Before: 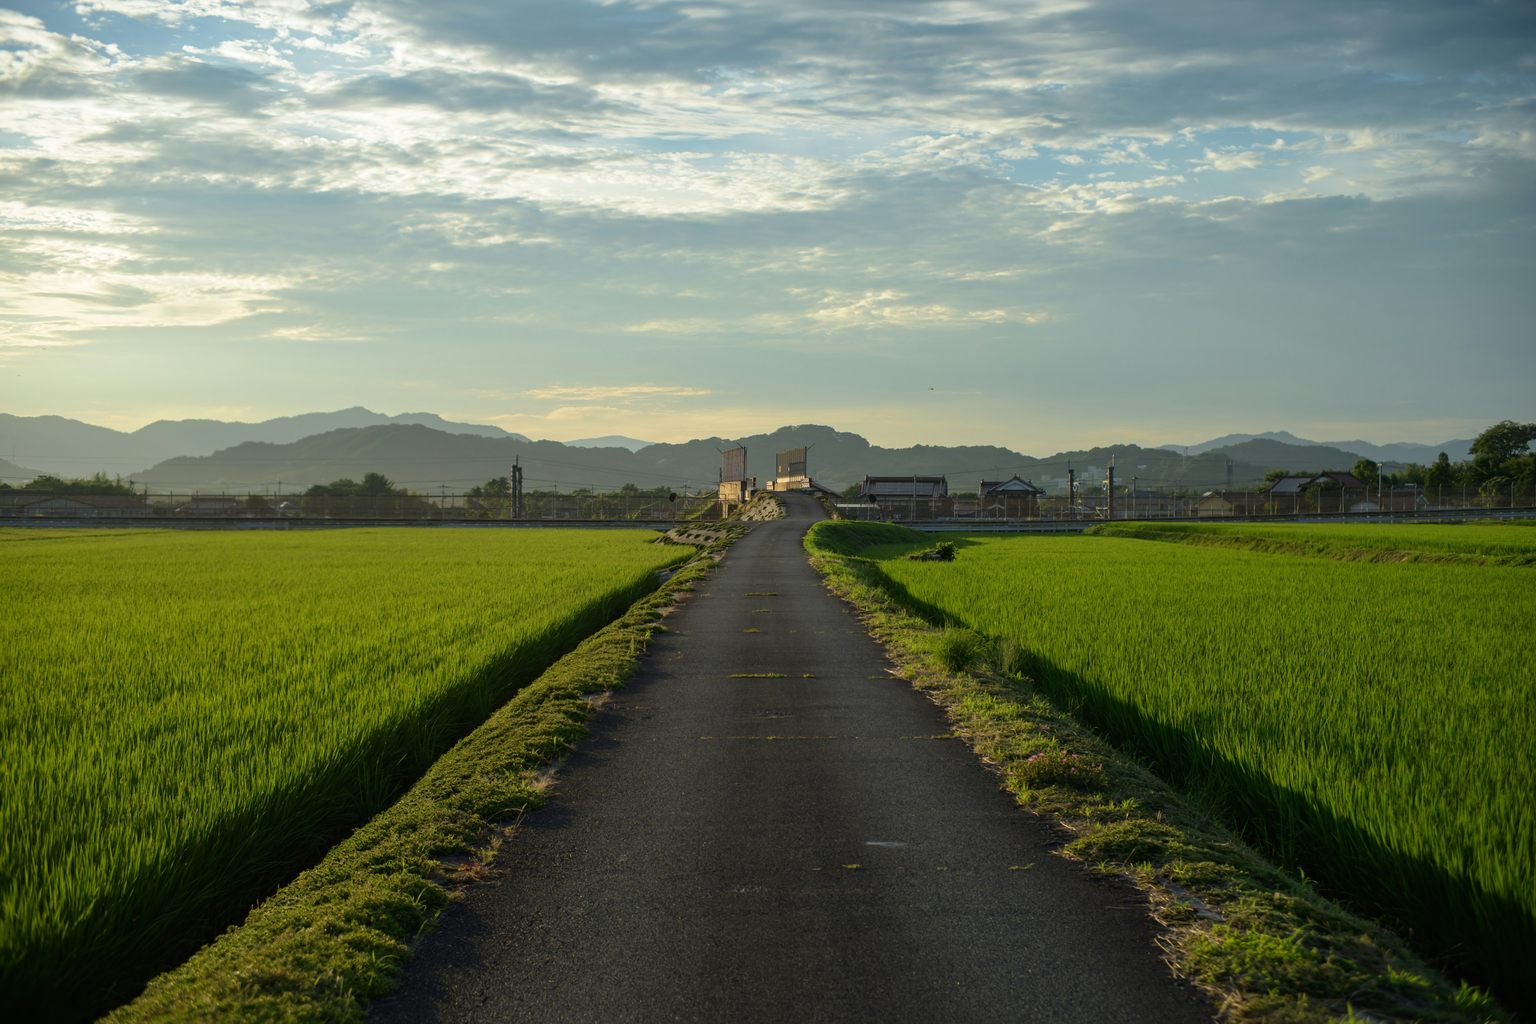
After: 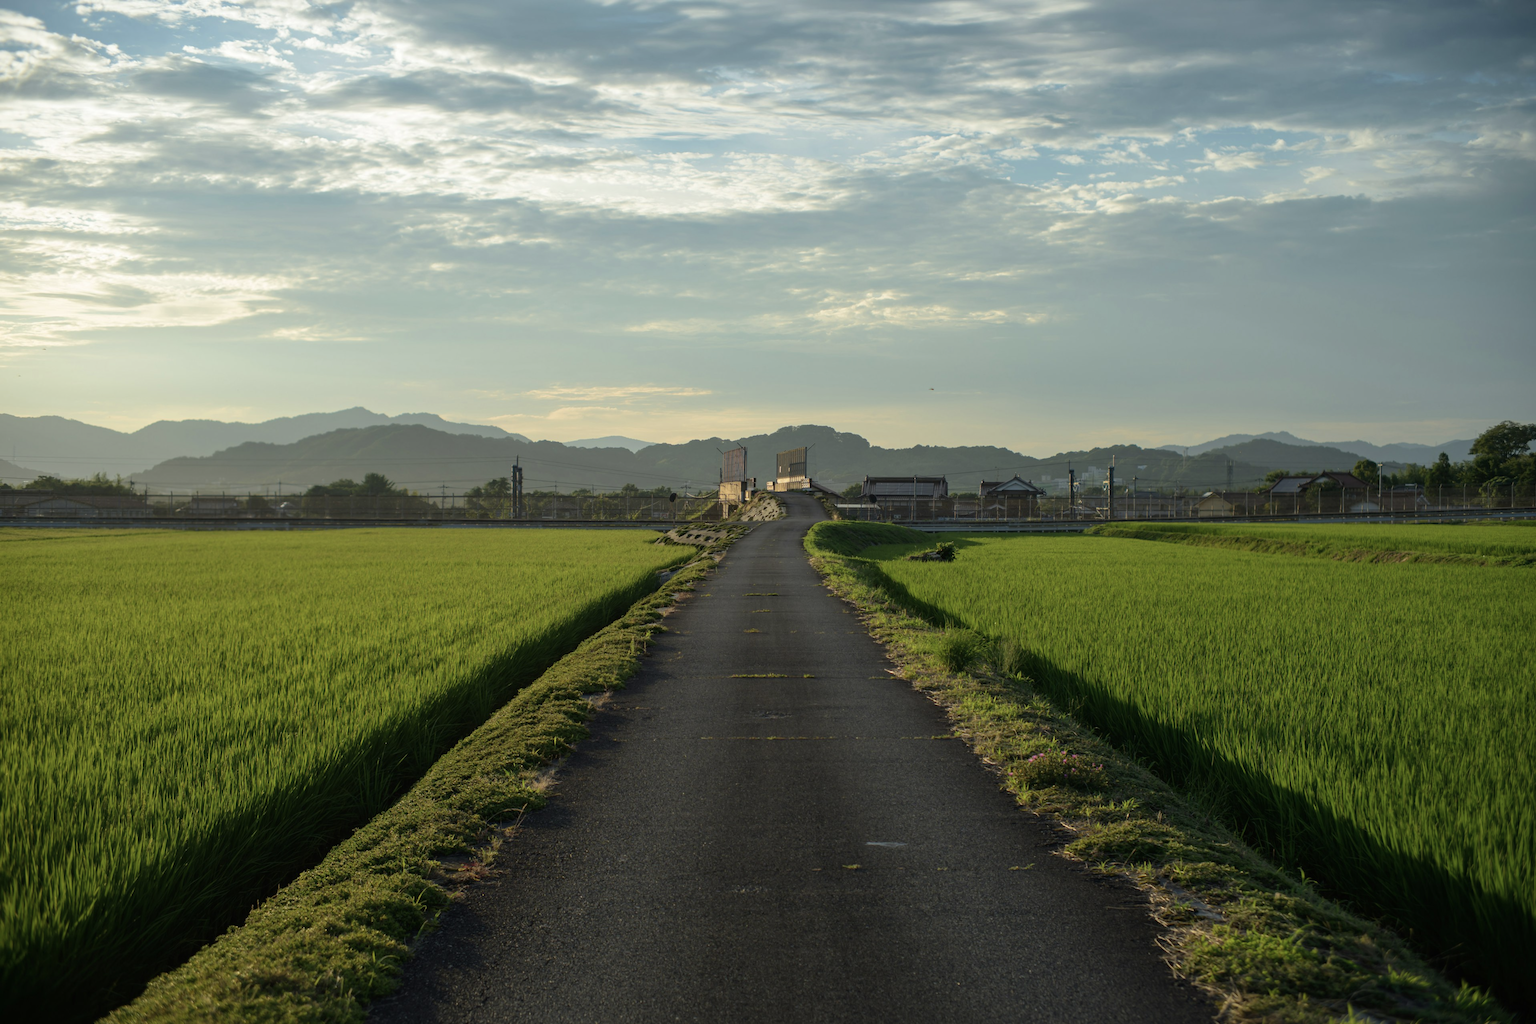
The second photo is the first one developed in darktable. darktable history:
color correction: highlights b* 0.005, saturation 0.813
